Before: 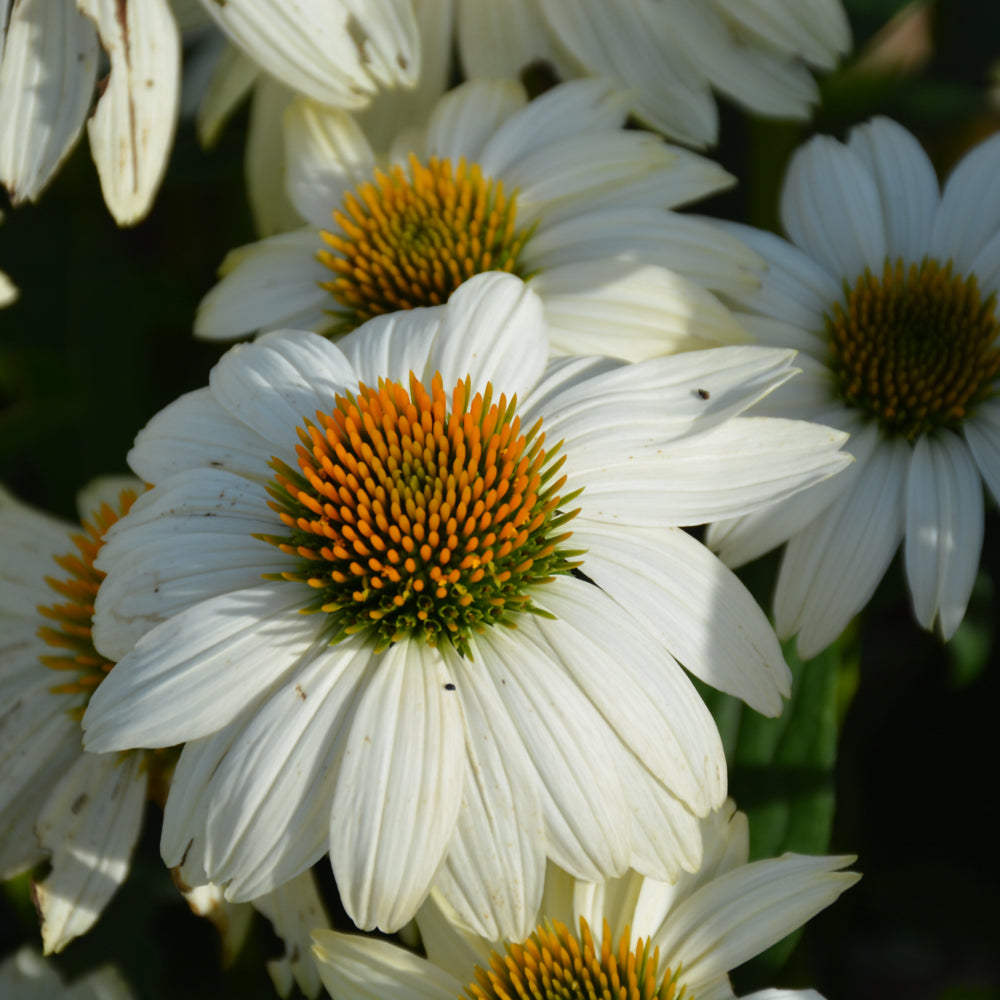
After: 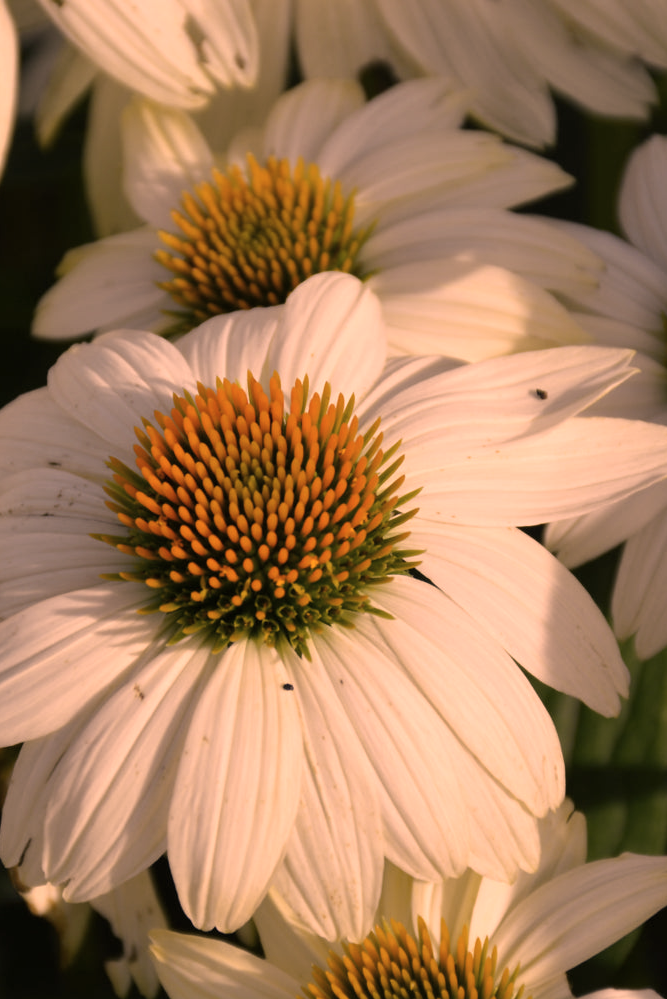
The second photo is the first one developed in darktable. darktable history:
color correction: highlights a* 39.69, highlights b* 39.93, saturation 0.688
crop and rotate: left 16.245%, right 16.966%
